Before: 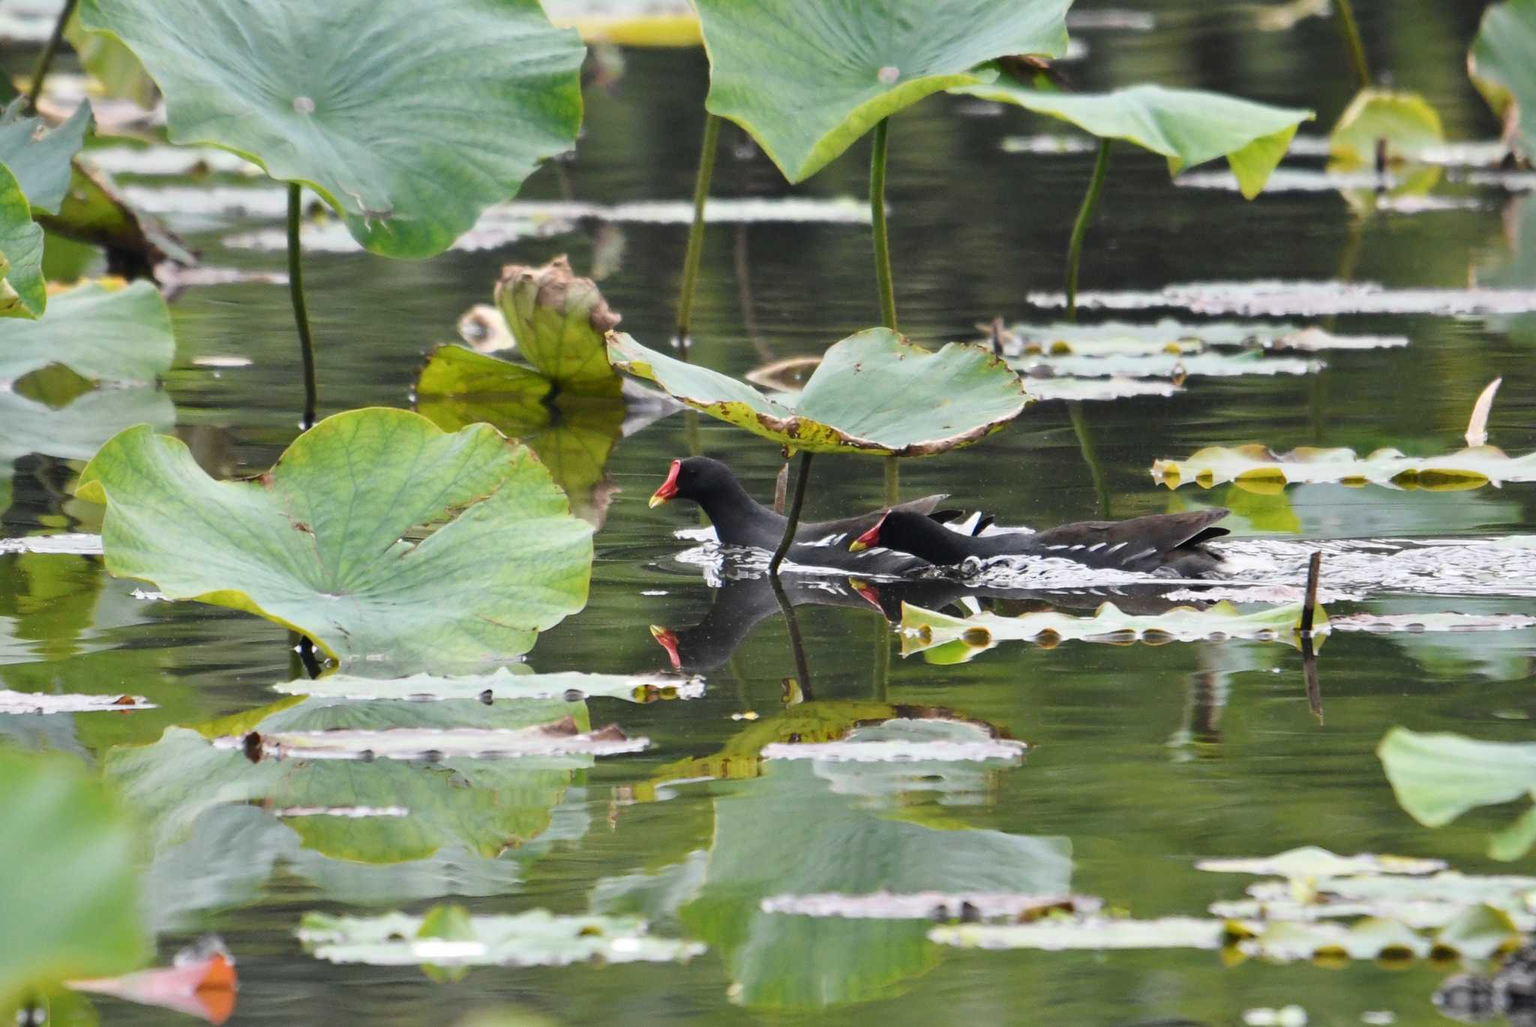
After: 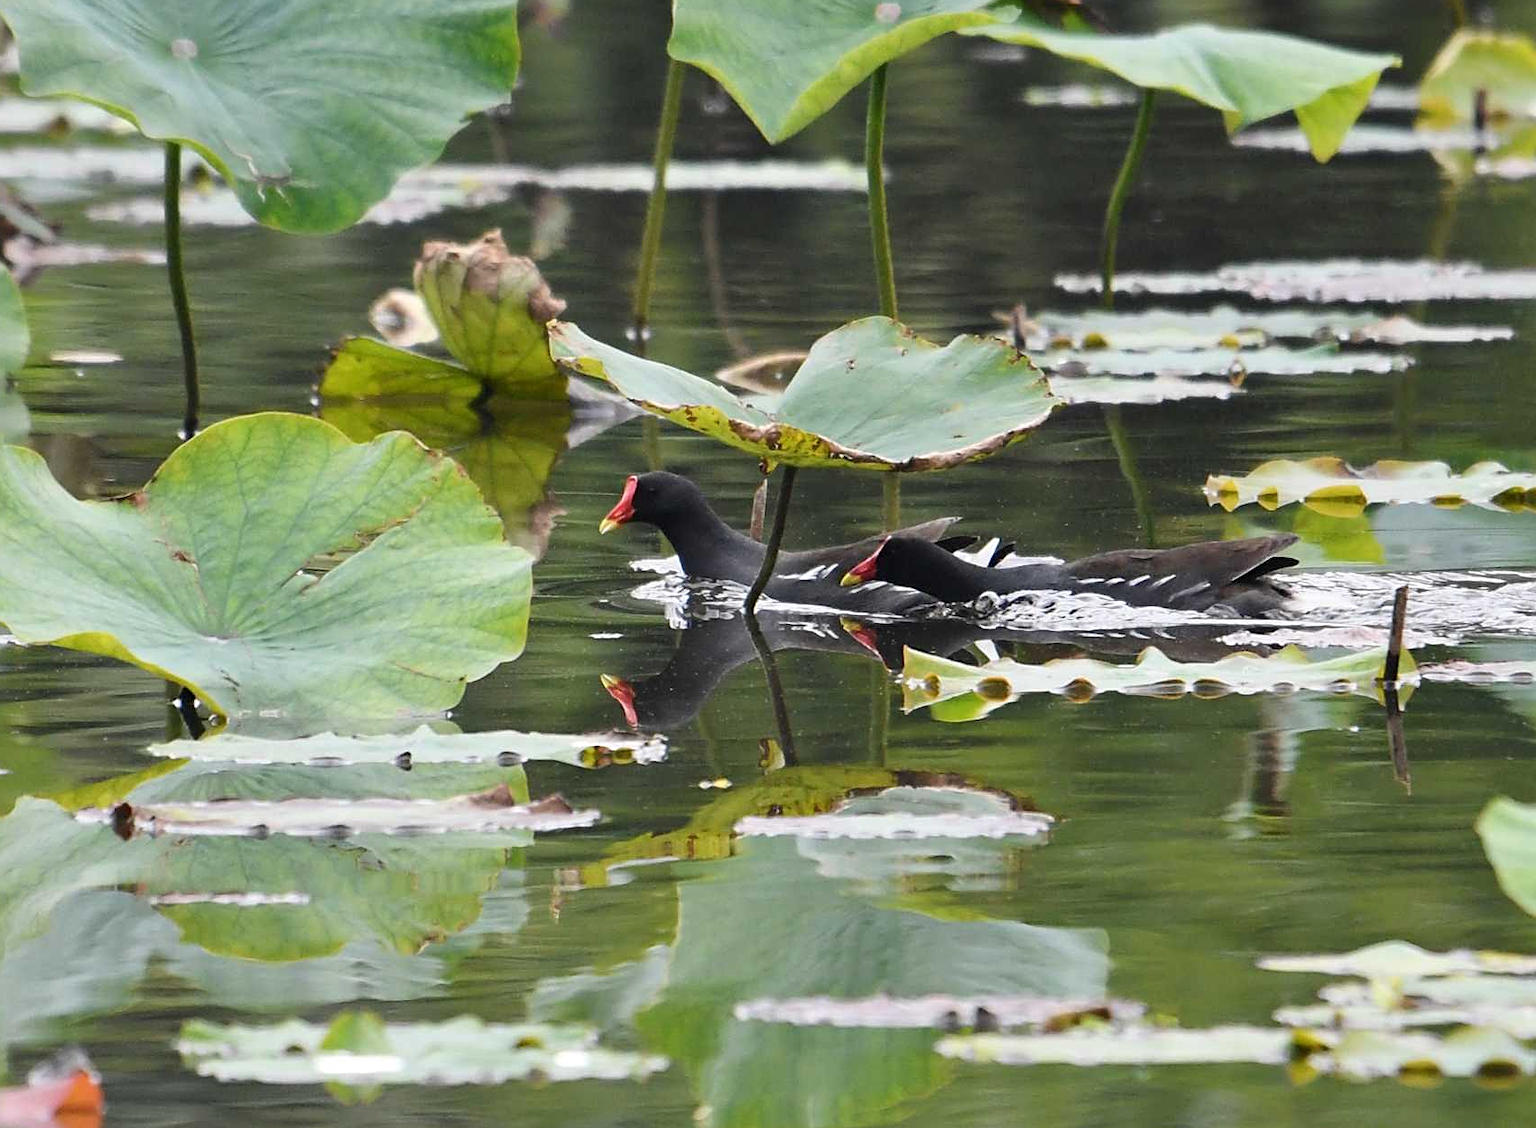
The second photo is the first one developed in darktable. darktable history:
sharpen: on, module defaults
crop: left 9.838%, top 6.313%, right 7.023%, bottom 2.251%
tone equalizer: edges refinement/feathering 500, mask exposure compensation -1.57 EV, preserve details no
